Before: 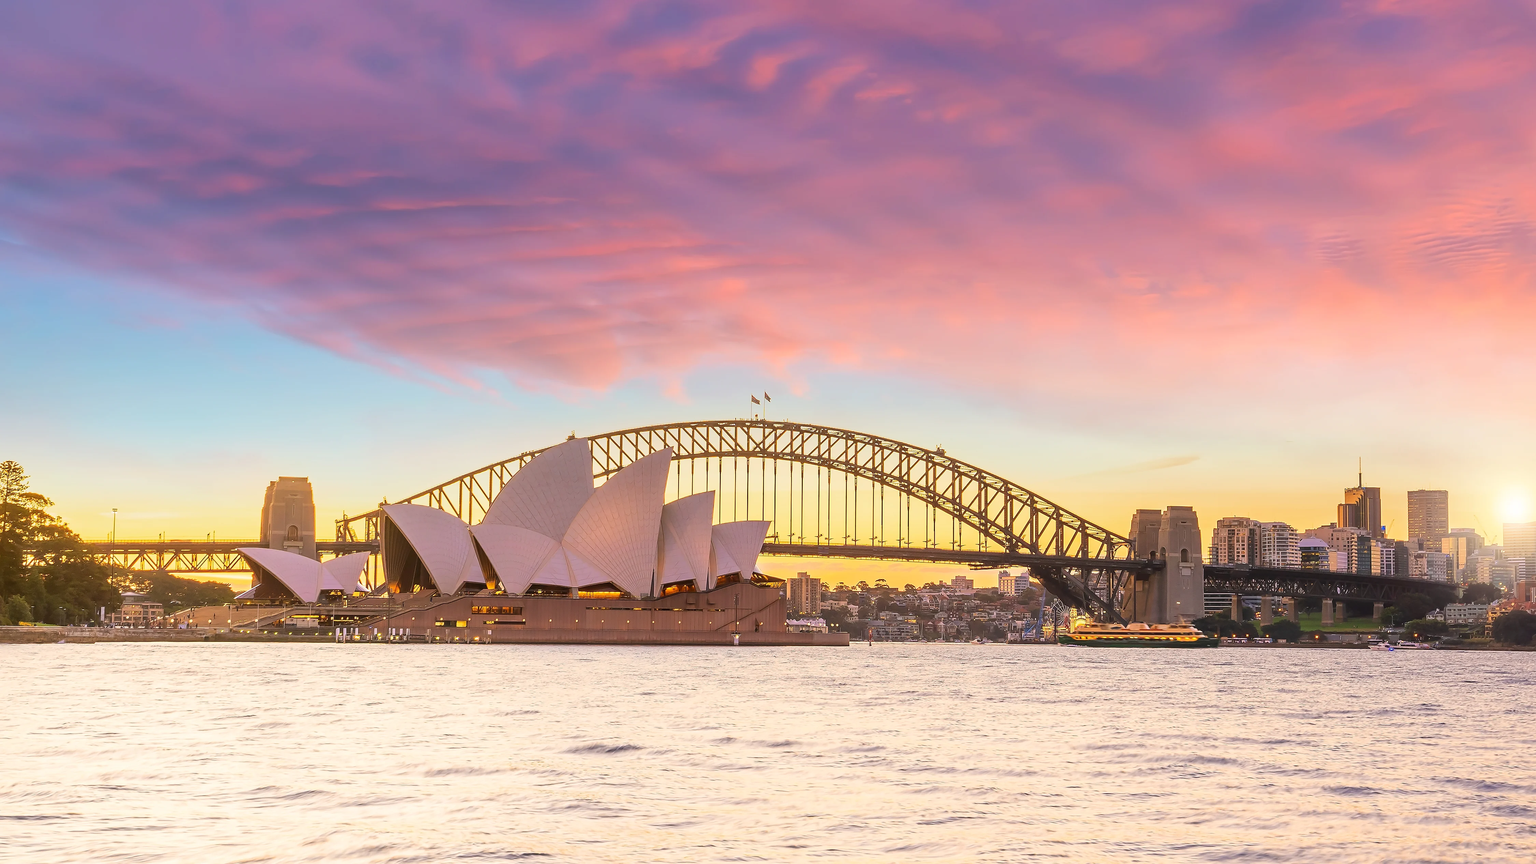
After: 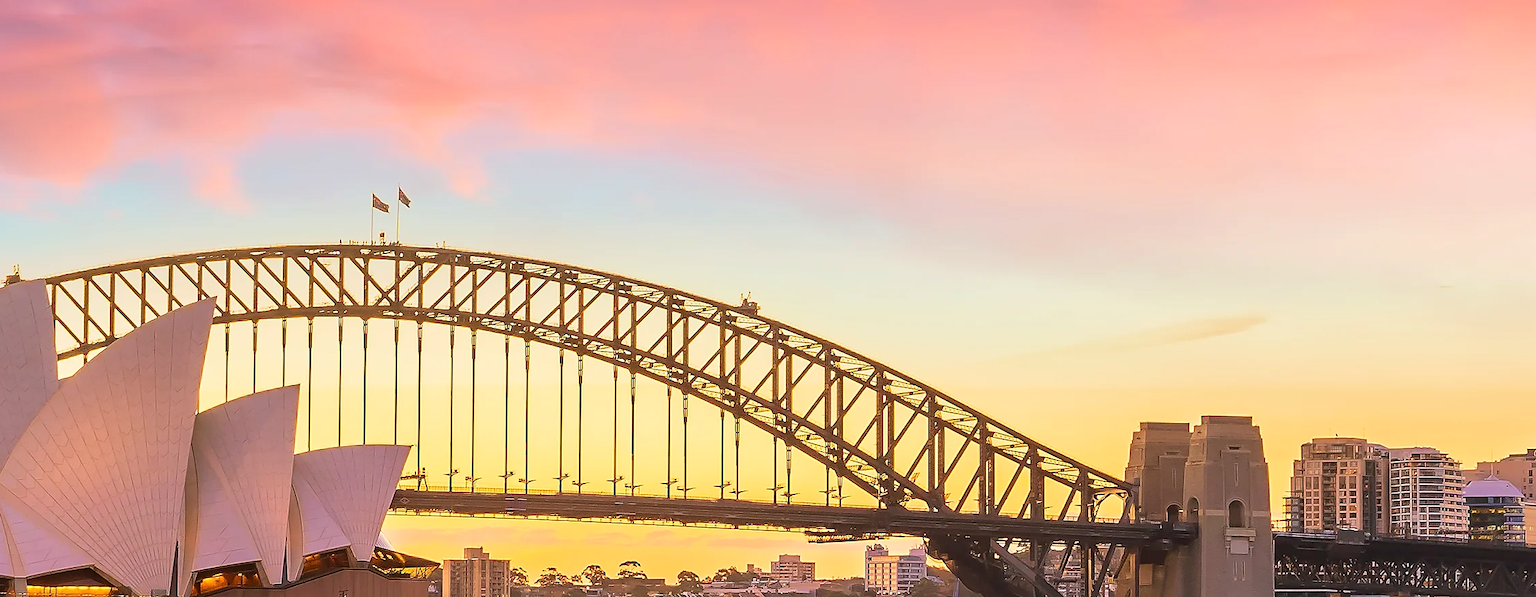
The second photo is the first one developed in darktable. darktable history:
velvia: on, module defaults
crop: left 36.78%, top 34.516%, right 13.079%, bottom 30.82%
exposure: exposure 0.075 EV, compensate highlight preservation false
